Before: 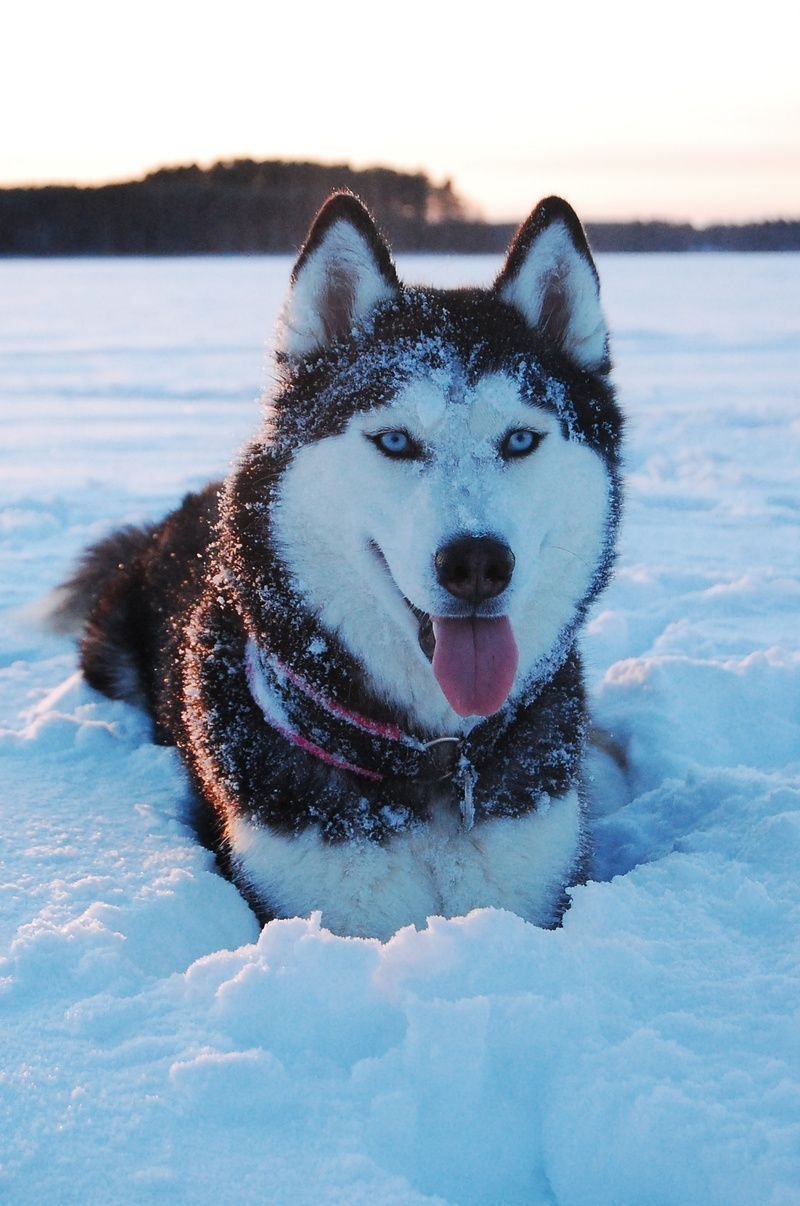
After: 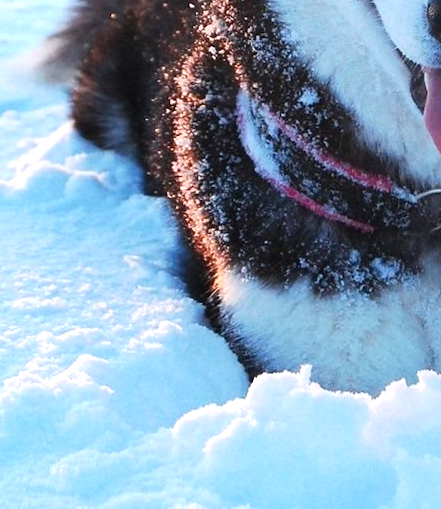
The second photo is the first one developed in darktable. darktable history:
exposure: exposure 0.648 EV, compensate highlight preservation false
crop: top 44.483%, right 43.593%, bottom 12.892%
rotate and perspective: rotation 0.226°, lens shift (vertical) -0.042, crop left 0.023, crop right 0.982, crop top 0.006, crop bottom 0.994
